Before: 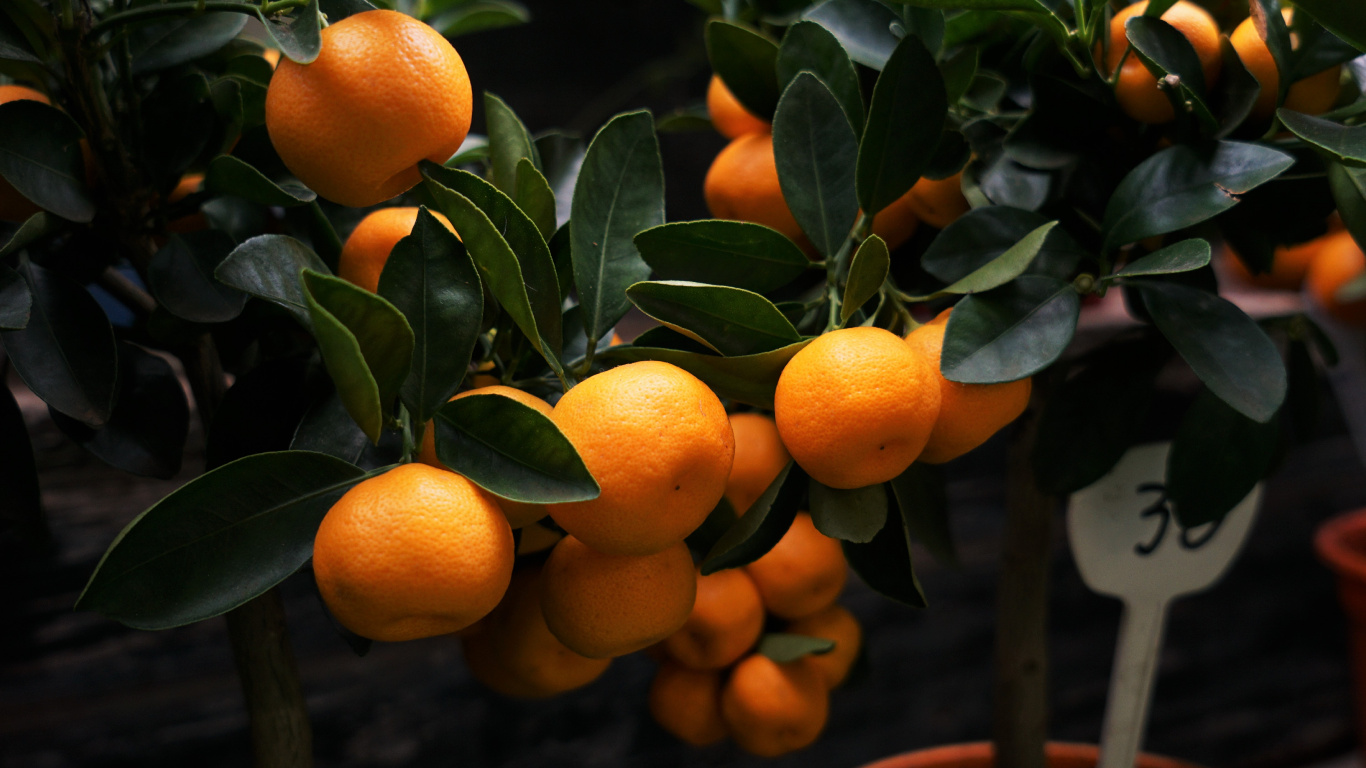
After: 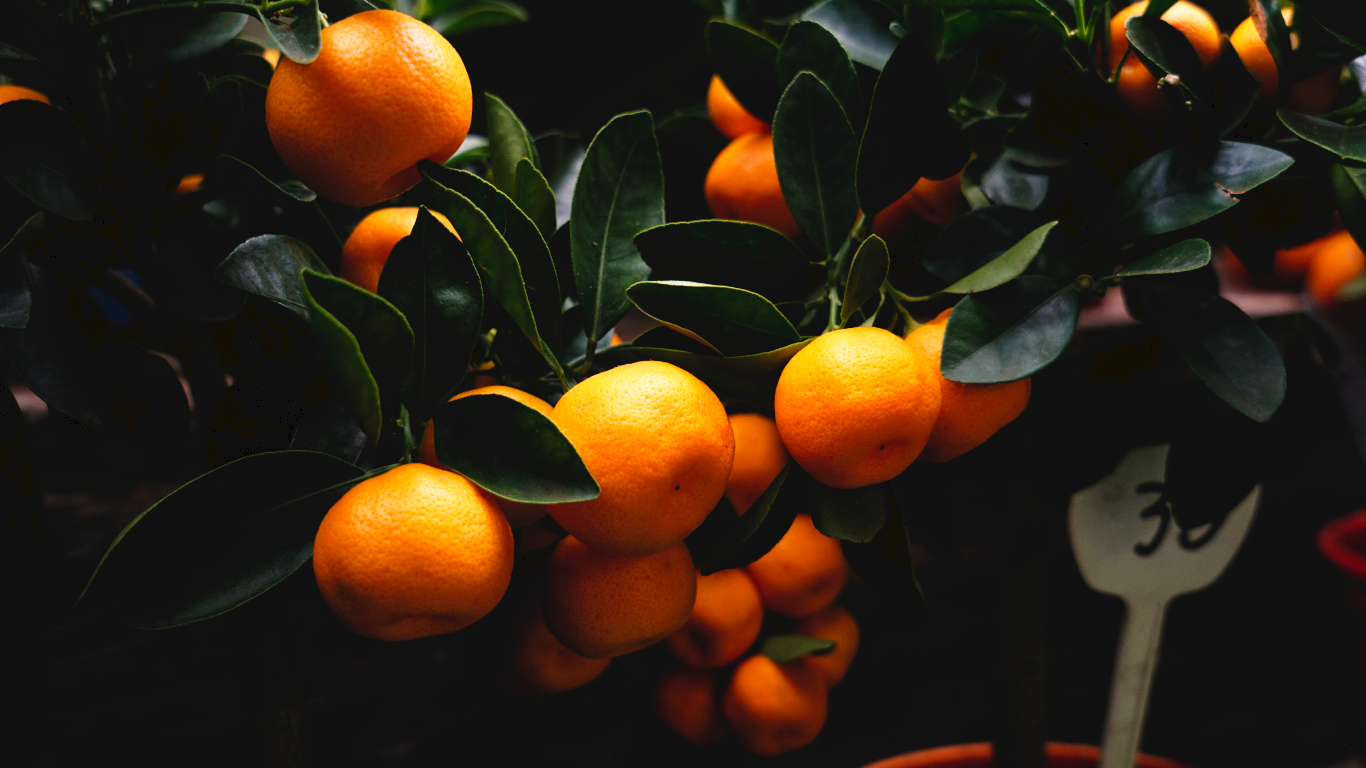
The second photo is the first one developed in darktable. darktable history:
tone curve: curves: ch0 [(0, 0) (0.003, 0.047) (0.011, 0.047) (0.025, 0.047) (0.044, 0.049) (0.069, 0.051) (0.1, 0.062) (0.136, 0.086) (0.177, 0.125) (0.224, 0.178) (0.277, 0.246) (0.335, 0.324) (0.399, 0.407) (0.468, 0.48) (0.543, 0.57) (0.623, 0.675) (0.709, 0.772) (0.801, 0.876) (0.898, 0.963) (1, 1)], preserve colors none
